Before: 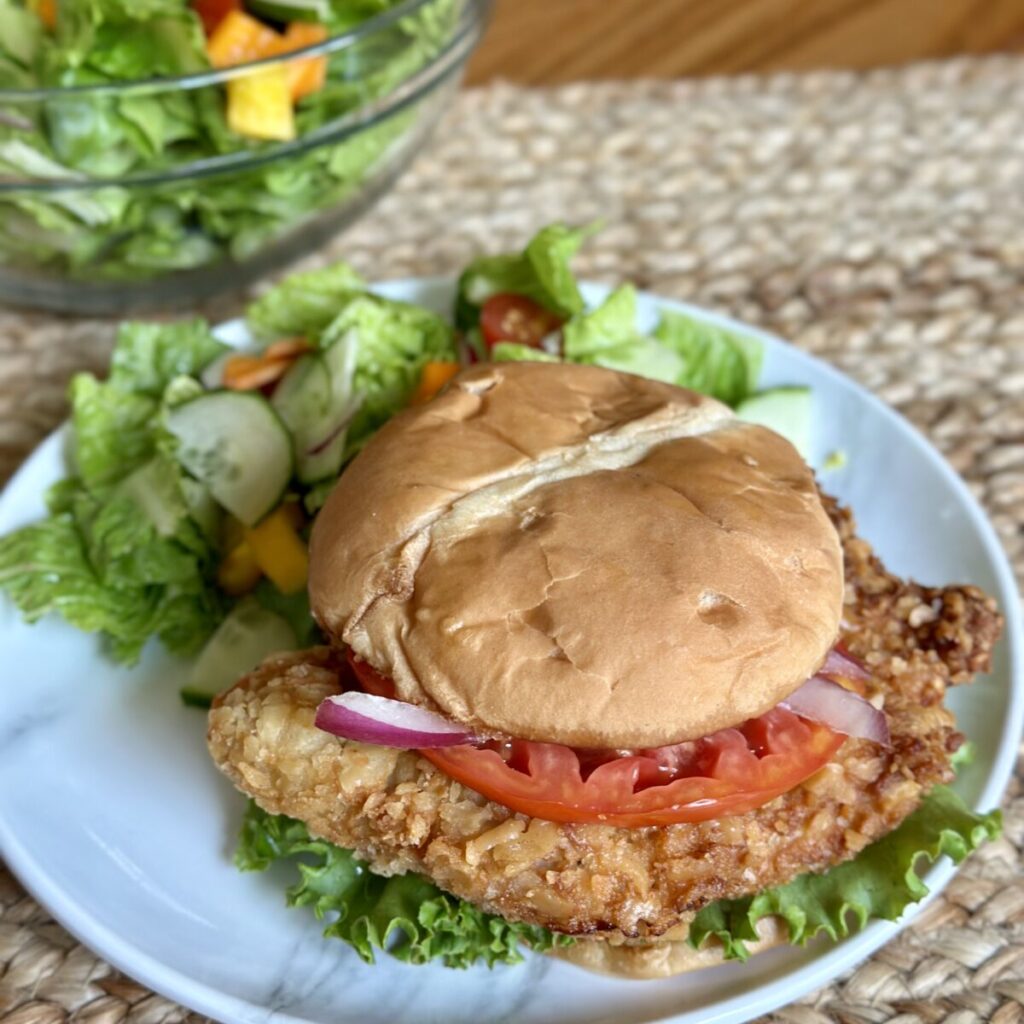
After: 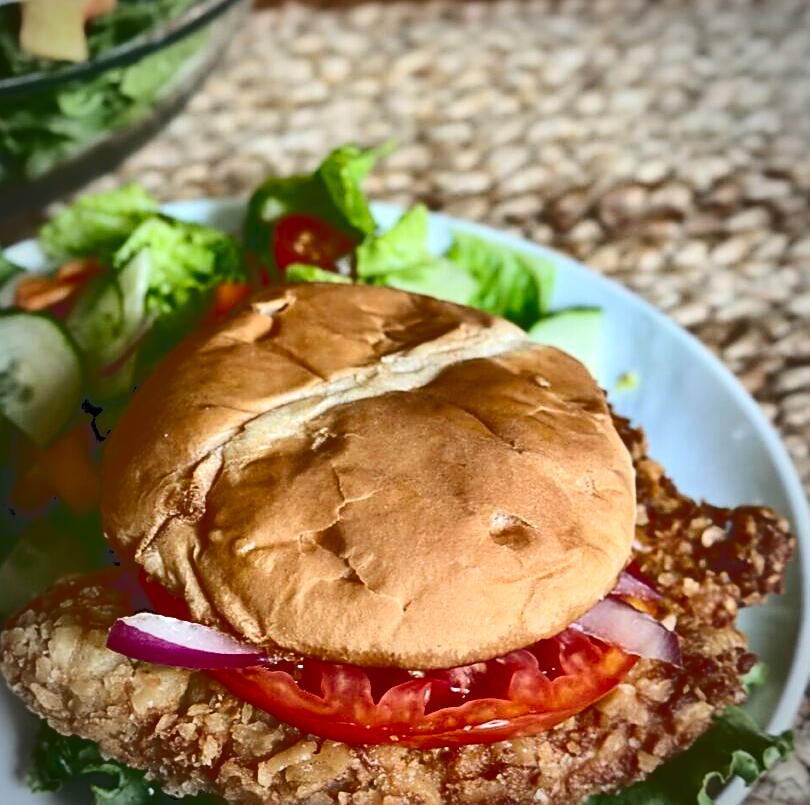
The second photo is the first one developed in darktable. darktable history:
vignetting: brightness -0.469
contrast brightness saturation: contrast 0.1, brightness -0.258, saturation 0.144
crop and rotate: left 20.358%, top 7.731%, right 0.453%, bottom 13.577%
tone curve: curves: ch0 [(0, 0) (0.003, 0.172) (0.011, 0.177) (0.025, 0.177) (0.044, 0.177) (0.069, 0.178) (0.1, 0.181) (0.136, 0.19) (0.177, 0.208) (0.224, 0.226) (0.277, 0.274) (0.335, 0.338) (0.399, 0.43) (0.468, 0.535) (0.543, 0.635) (0.623, 0.726) (0.709, 0.815) (0.801, 0.882) (0.898, 0.936) (1, 1)], color space Lab, independent channels, preserve colors none
sharpen: amount 0.579
